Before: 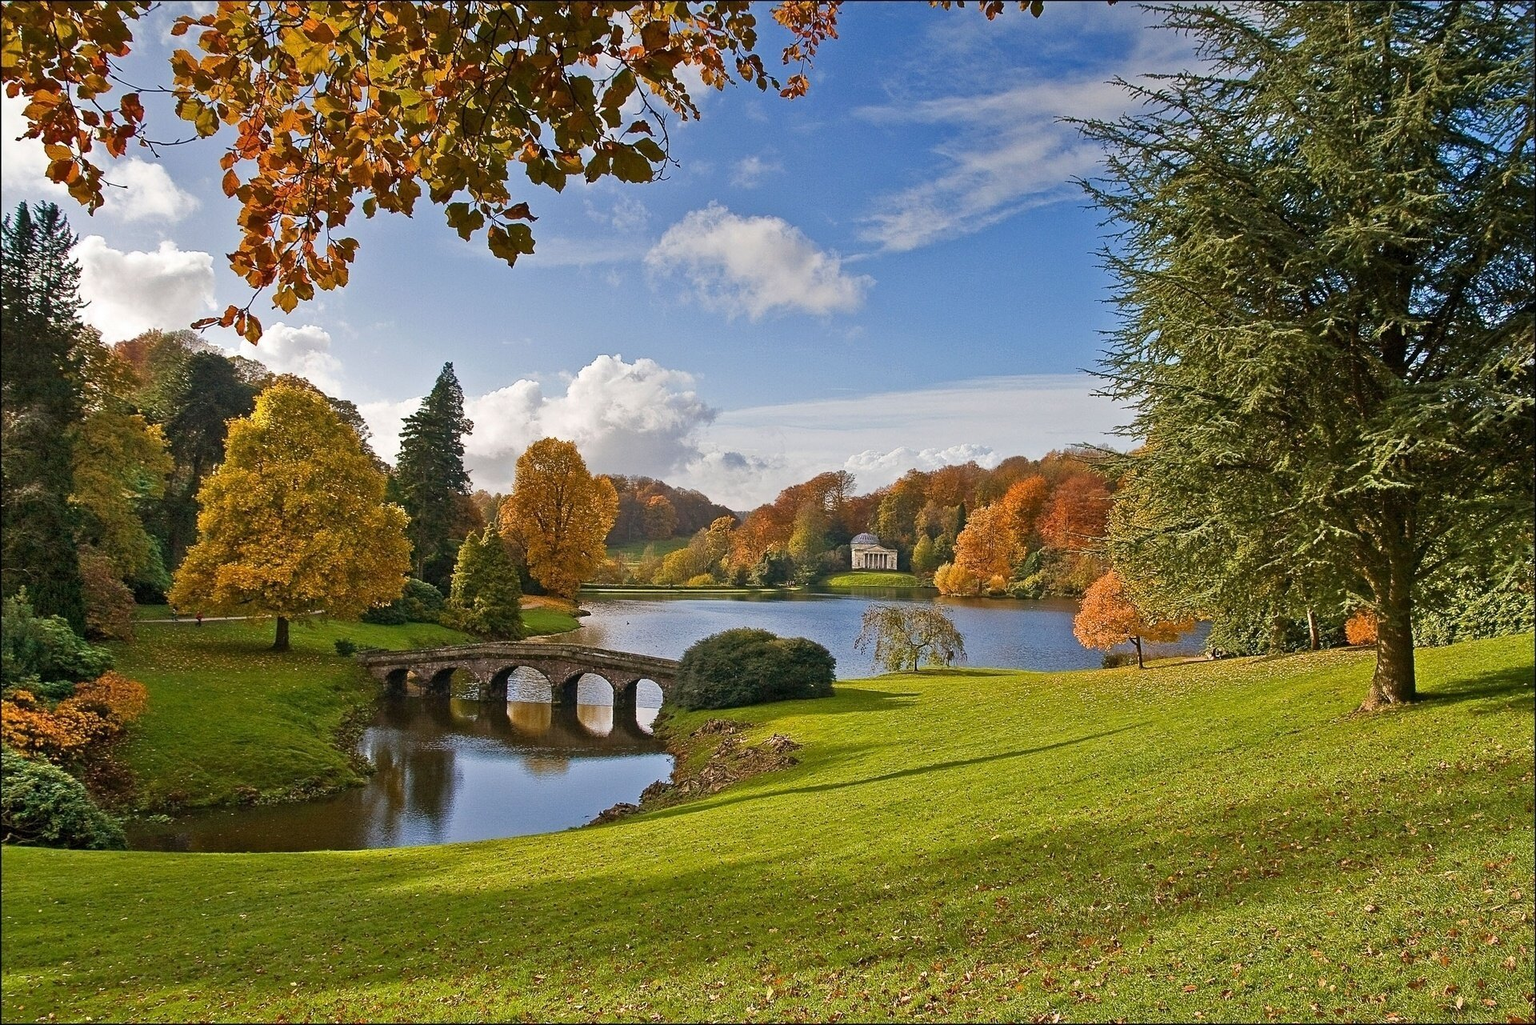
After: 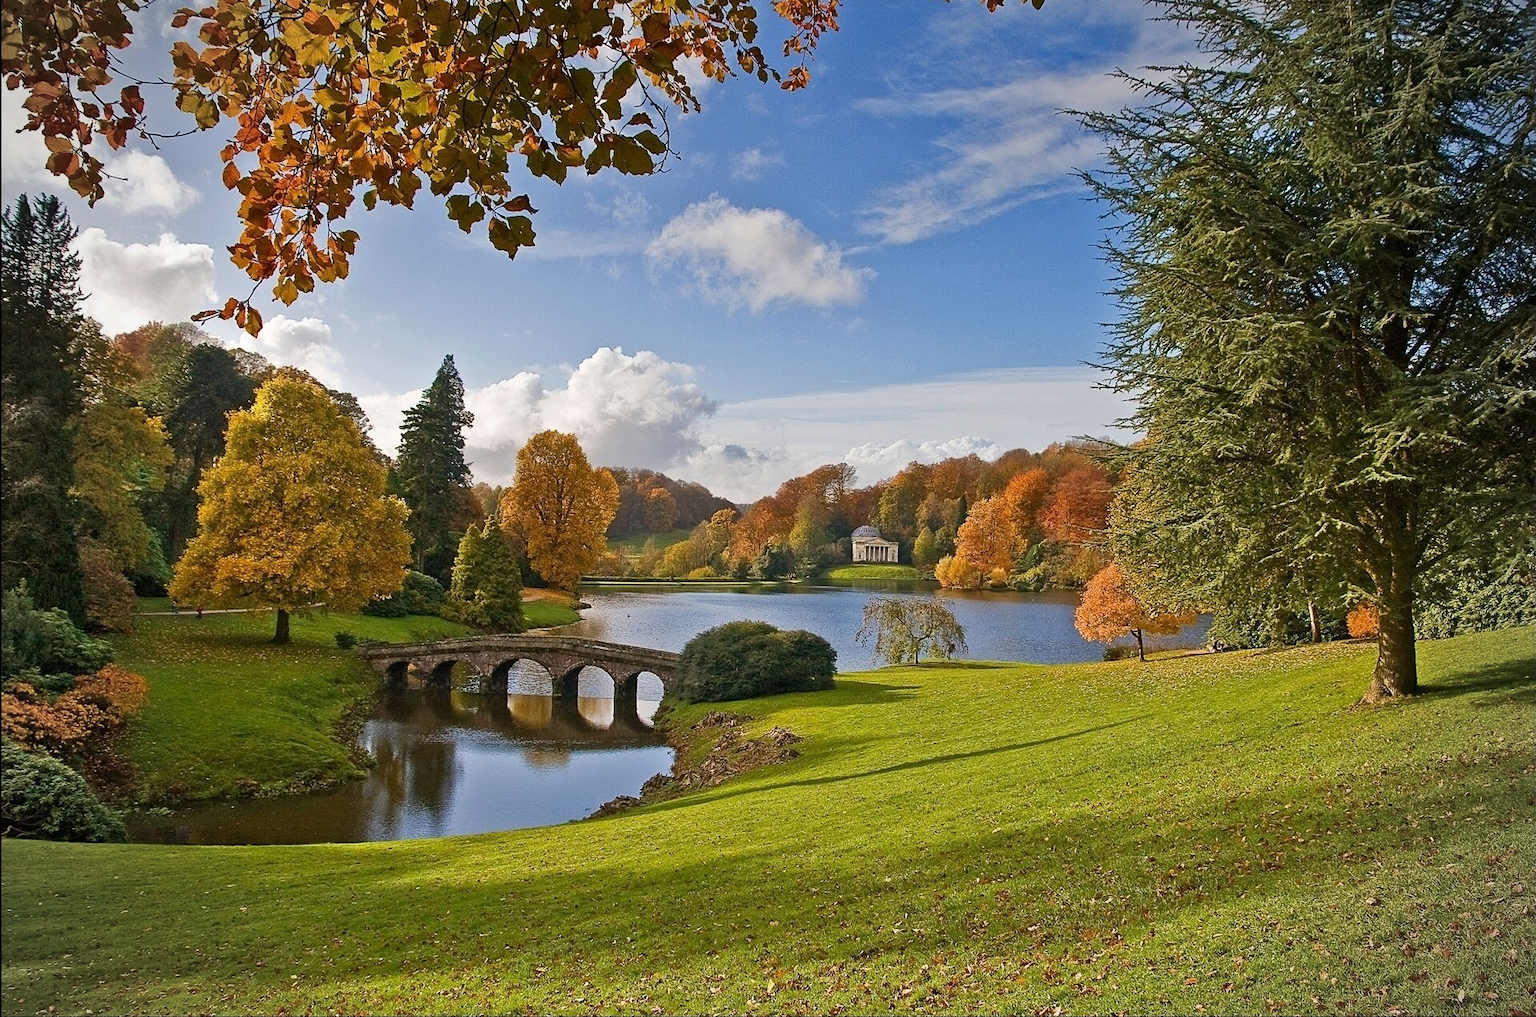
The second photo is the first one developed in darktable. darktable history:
vignetting: on, module defaults
crop: top 0.79%, right 0.071%
